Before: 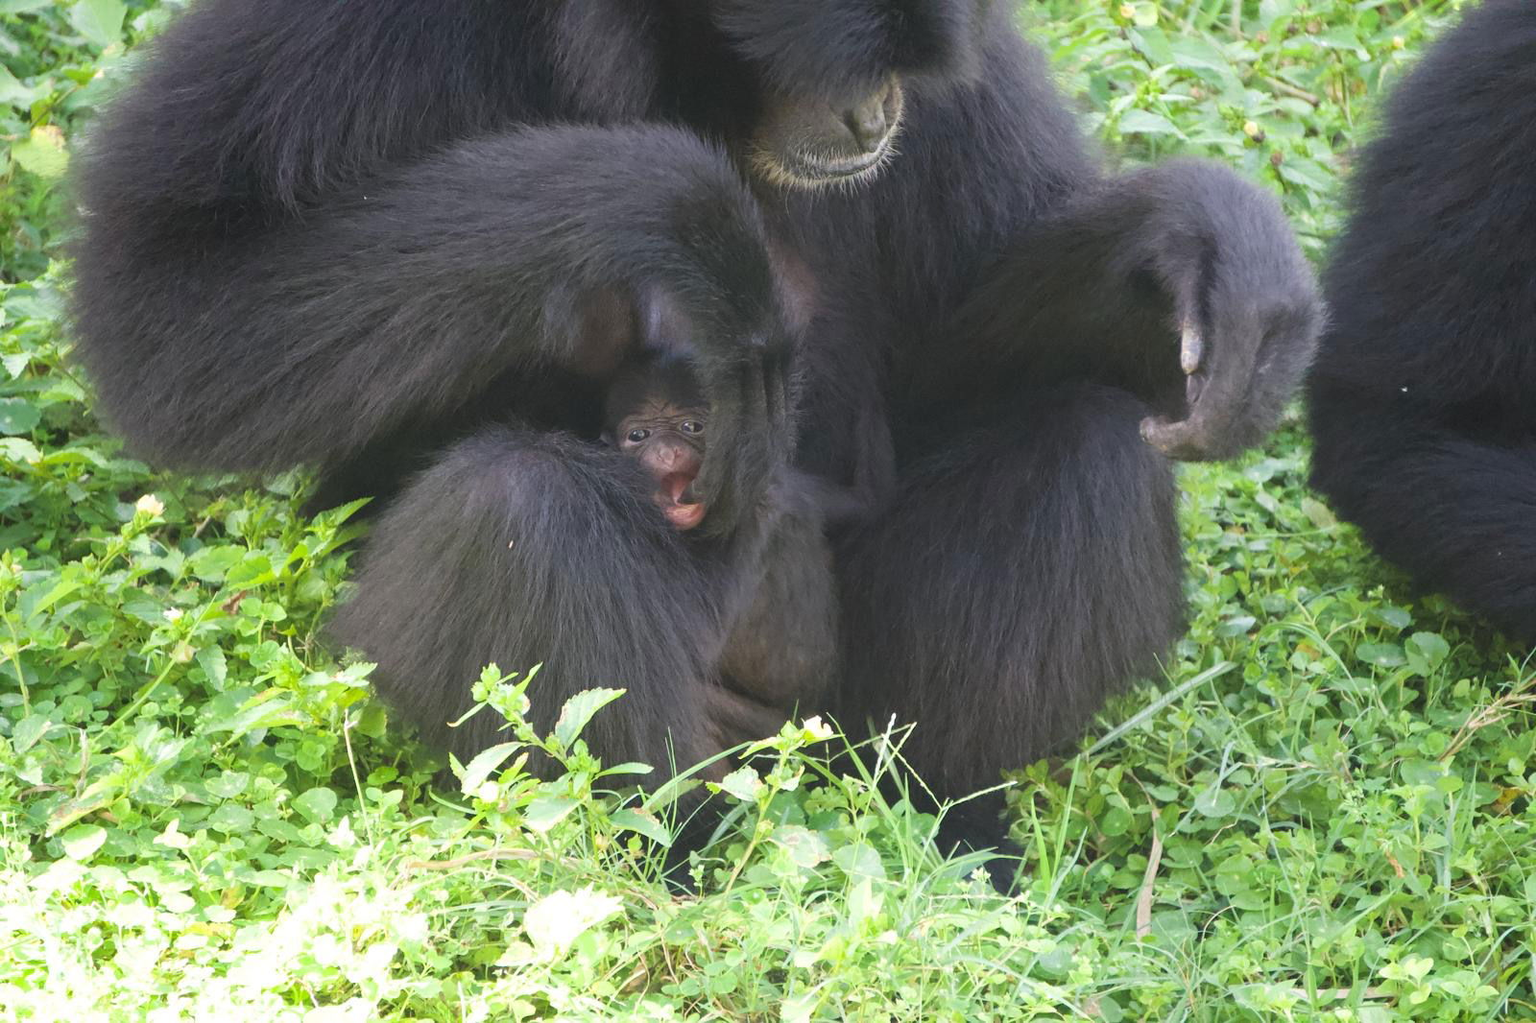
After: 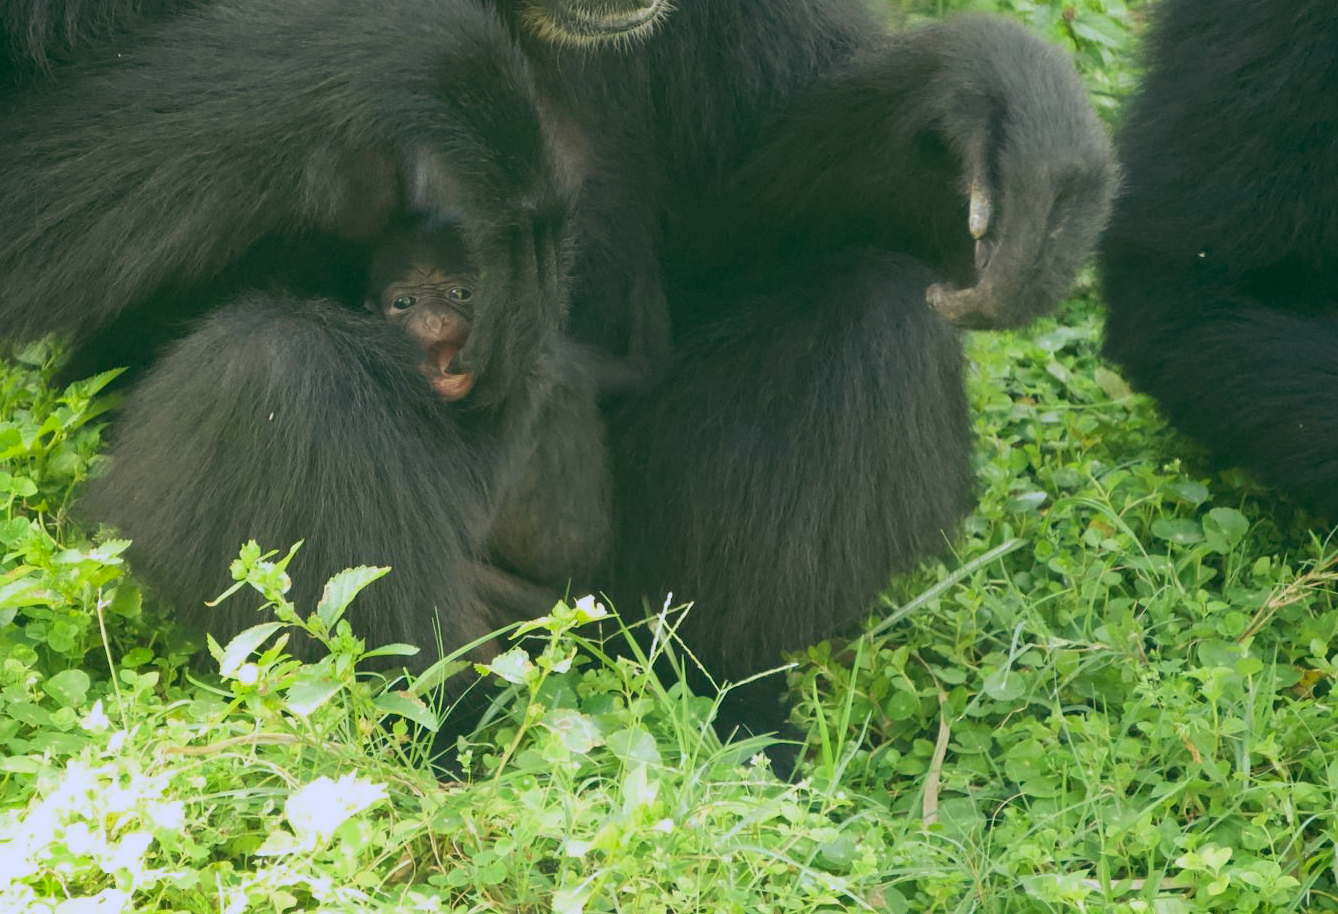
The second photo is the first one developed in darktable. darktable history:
crop: left 16.315%, top 14.246%
rgb curve: curves: ch0 [(0.123, 0.061) (0.995, 0.887)]; ch1 [(0.06, 0.116) (1, 0.906)]; ch2 [(0, 0) (0.824, 0.69) (1, 1)], mode RGB, independent channels, compensate middle gray true
